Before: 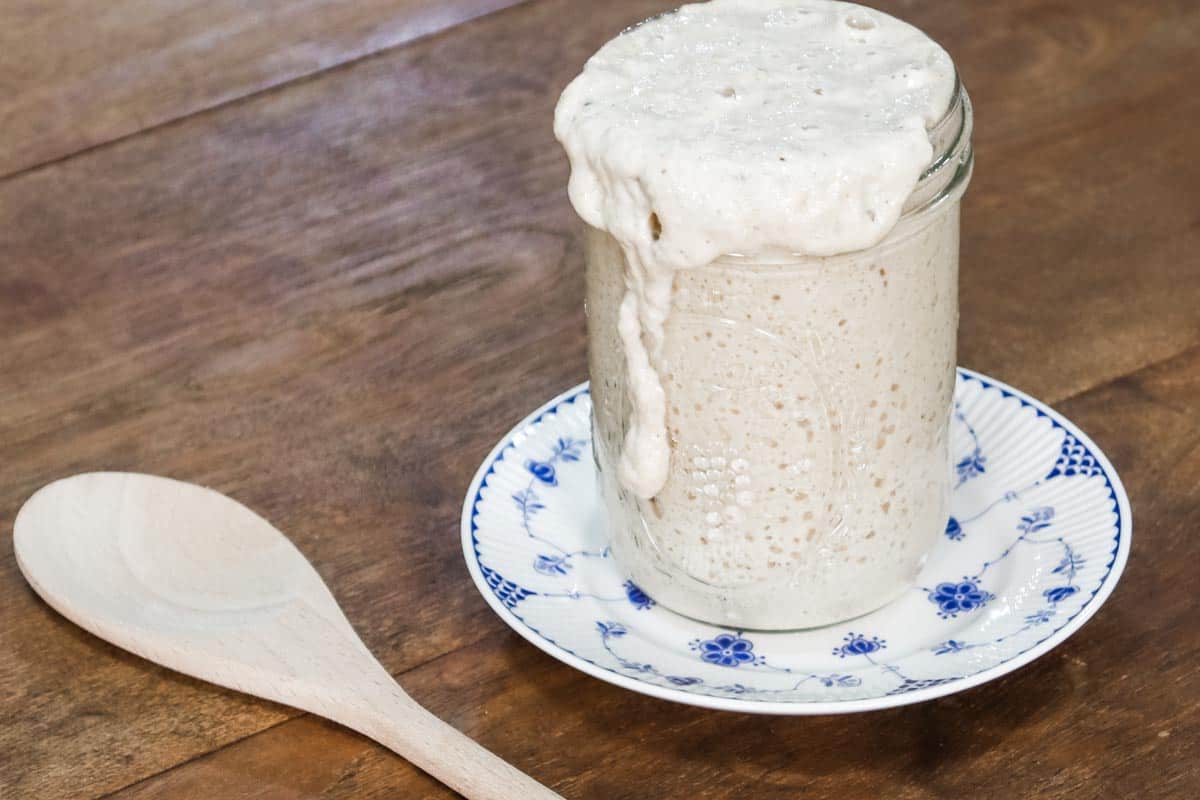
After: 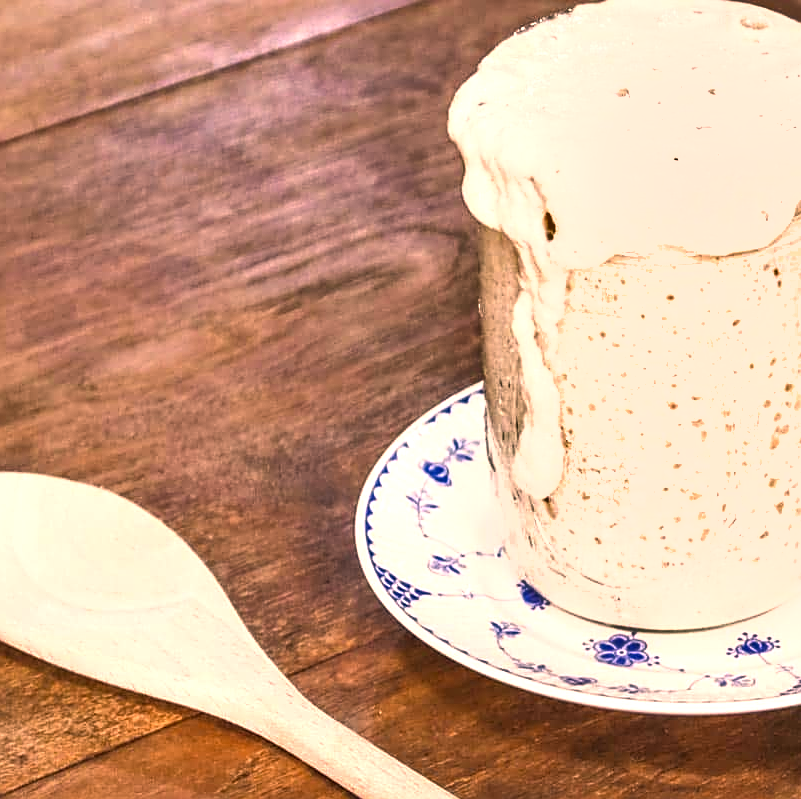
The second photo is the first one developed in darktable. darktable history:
crop and rotate: left 8.864%, right 24.384%
shadows and highlights: low approximation 0.01, soften with gaussian
local contrast: on, module defaults
color correction: highlights a* 21.28, highlights b* 19.7
sharpen: on, module defaults
exposure: black level correction 0, exposure 0.698 EV, compensate highlight preservation false
